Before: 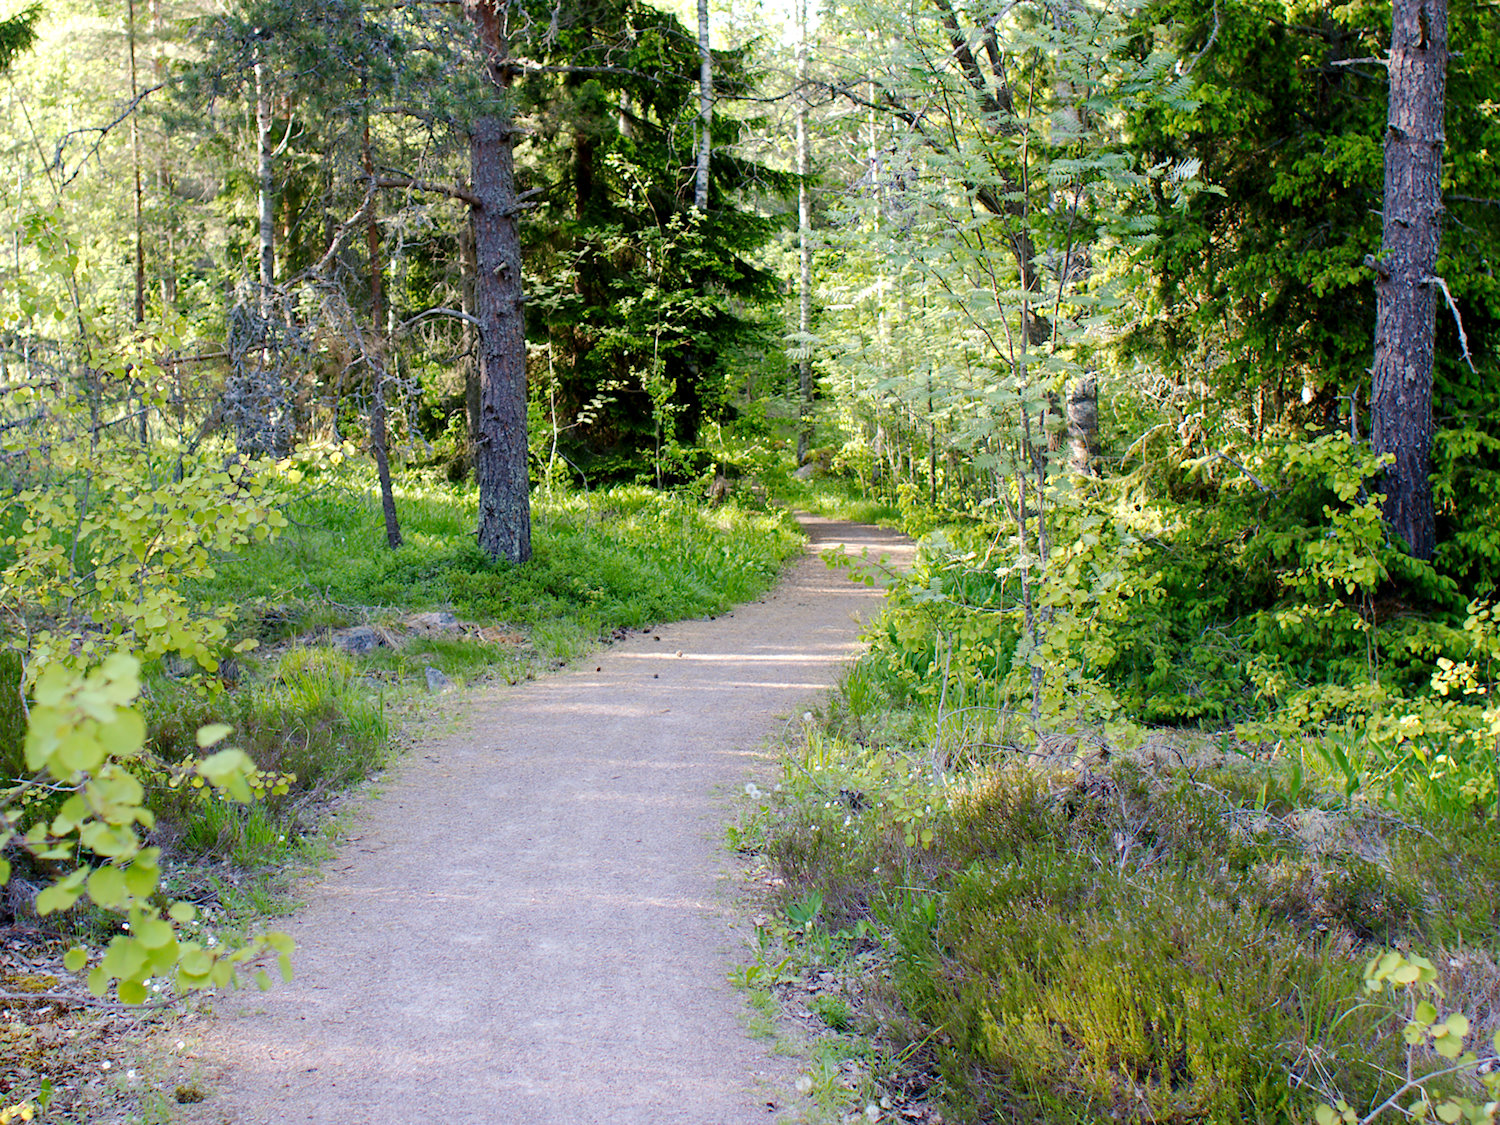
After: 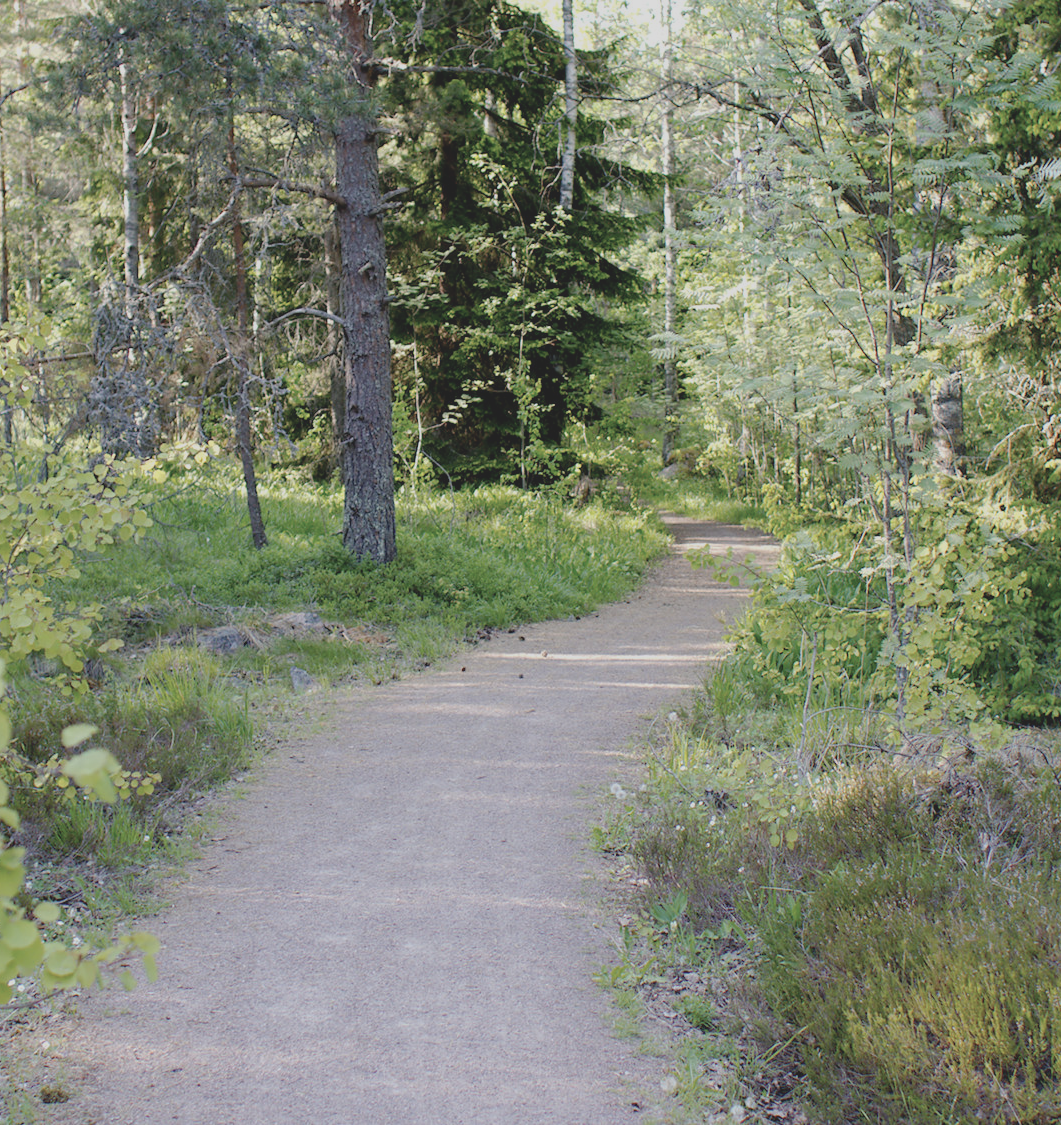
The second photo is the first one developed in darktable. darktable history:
contrast brightness saturation: contrast -0.26, saturation -0.43
crop and rotate: left 9.061%, right 20.142%
